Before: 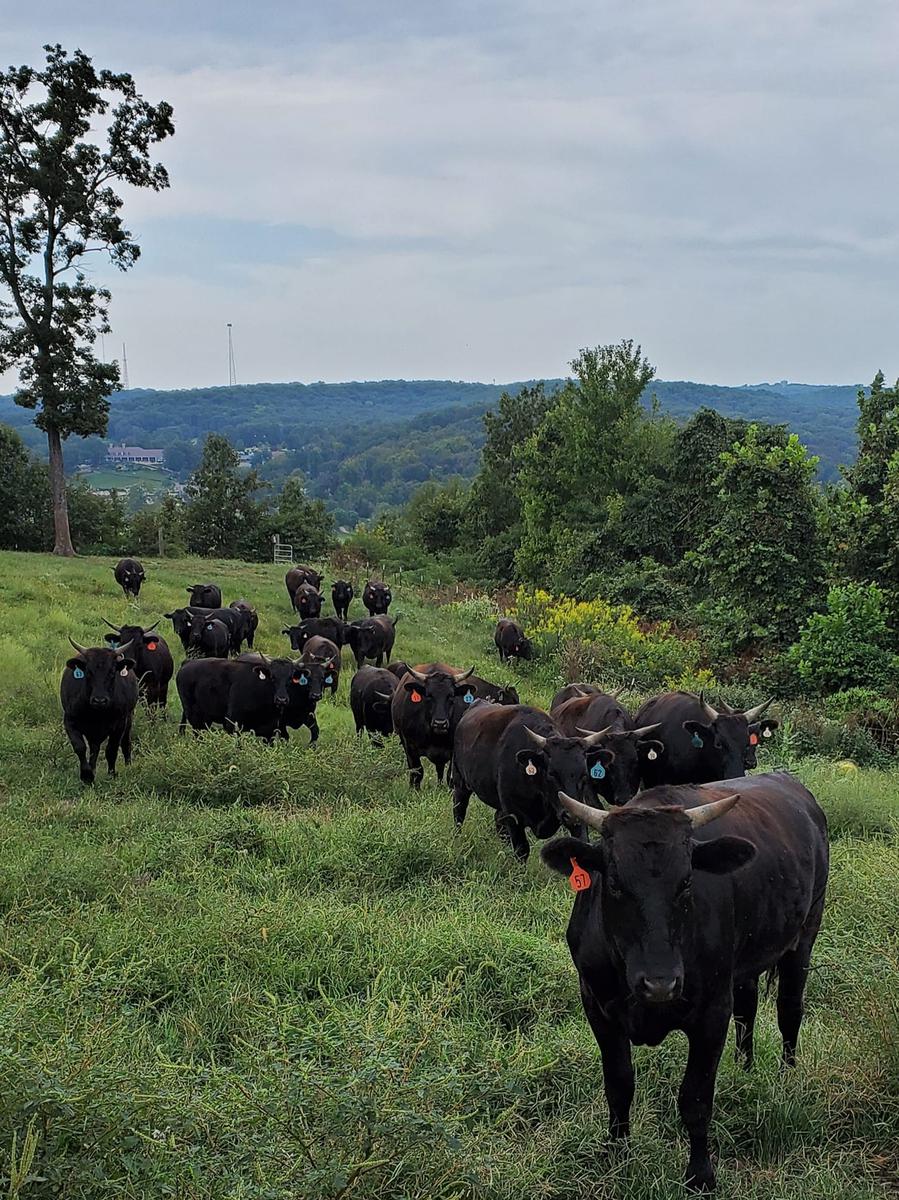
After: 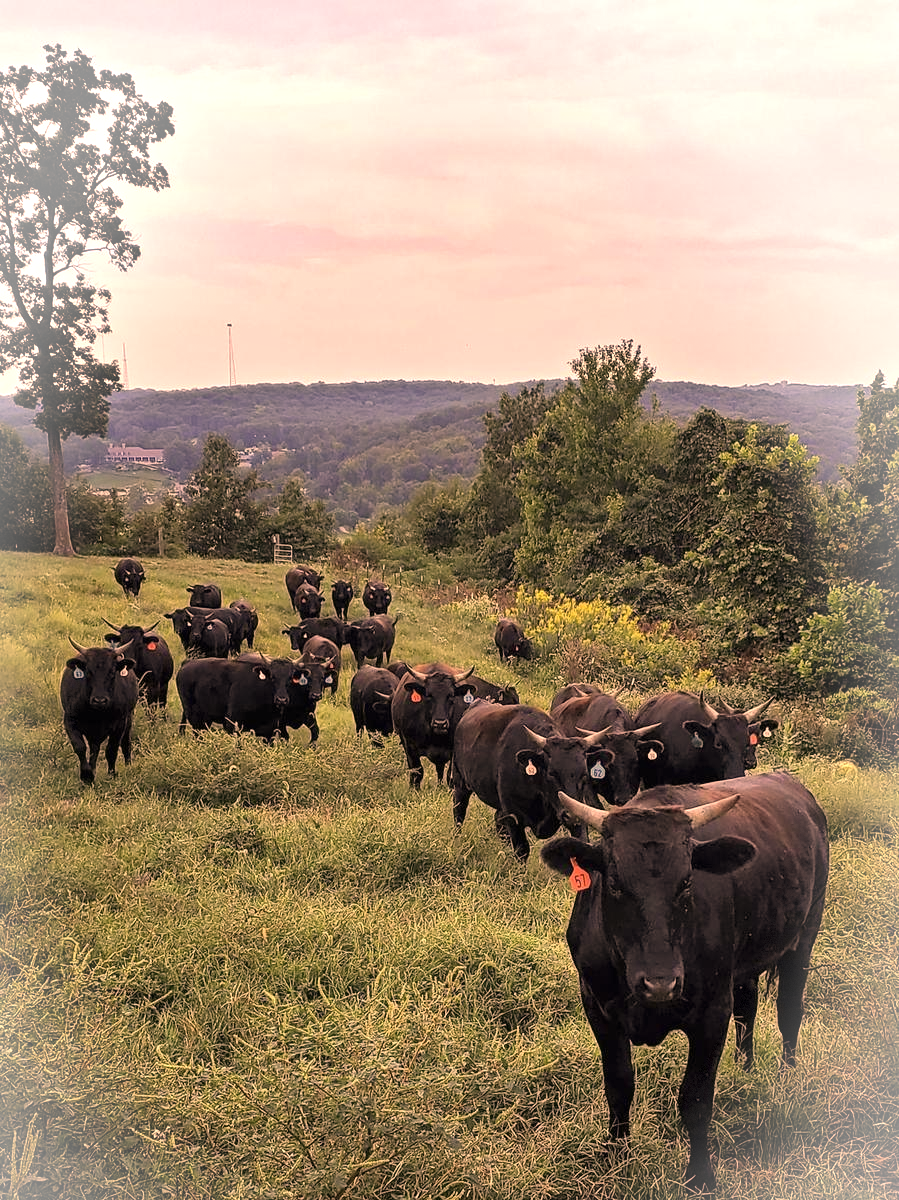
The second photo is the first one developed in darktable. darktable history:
vignetting: brightness 0.285, saturation 0.002, center (-0.029, 0.233), automatic ratio true, dithering 8-bit output
exposure: black level correction 0, exposure 0.697 EV, compensate highlight preservation false
shadows and highlights: shadows 49.05, highlights -41.6, soften with gaussian
color correction: highlights a* 39.38, highlights b* 39.82, saturation 0.69
